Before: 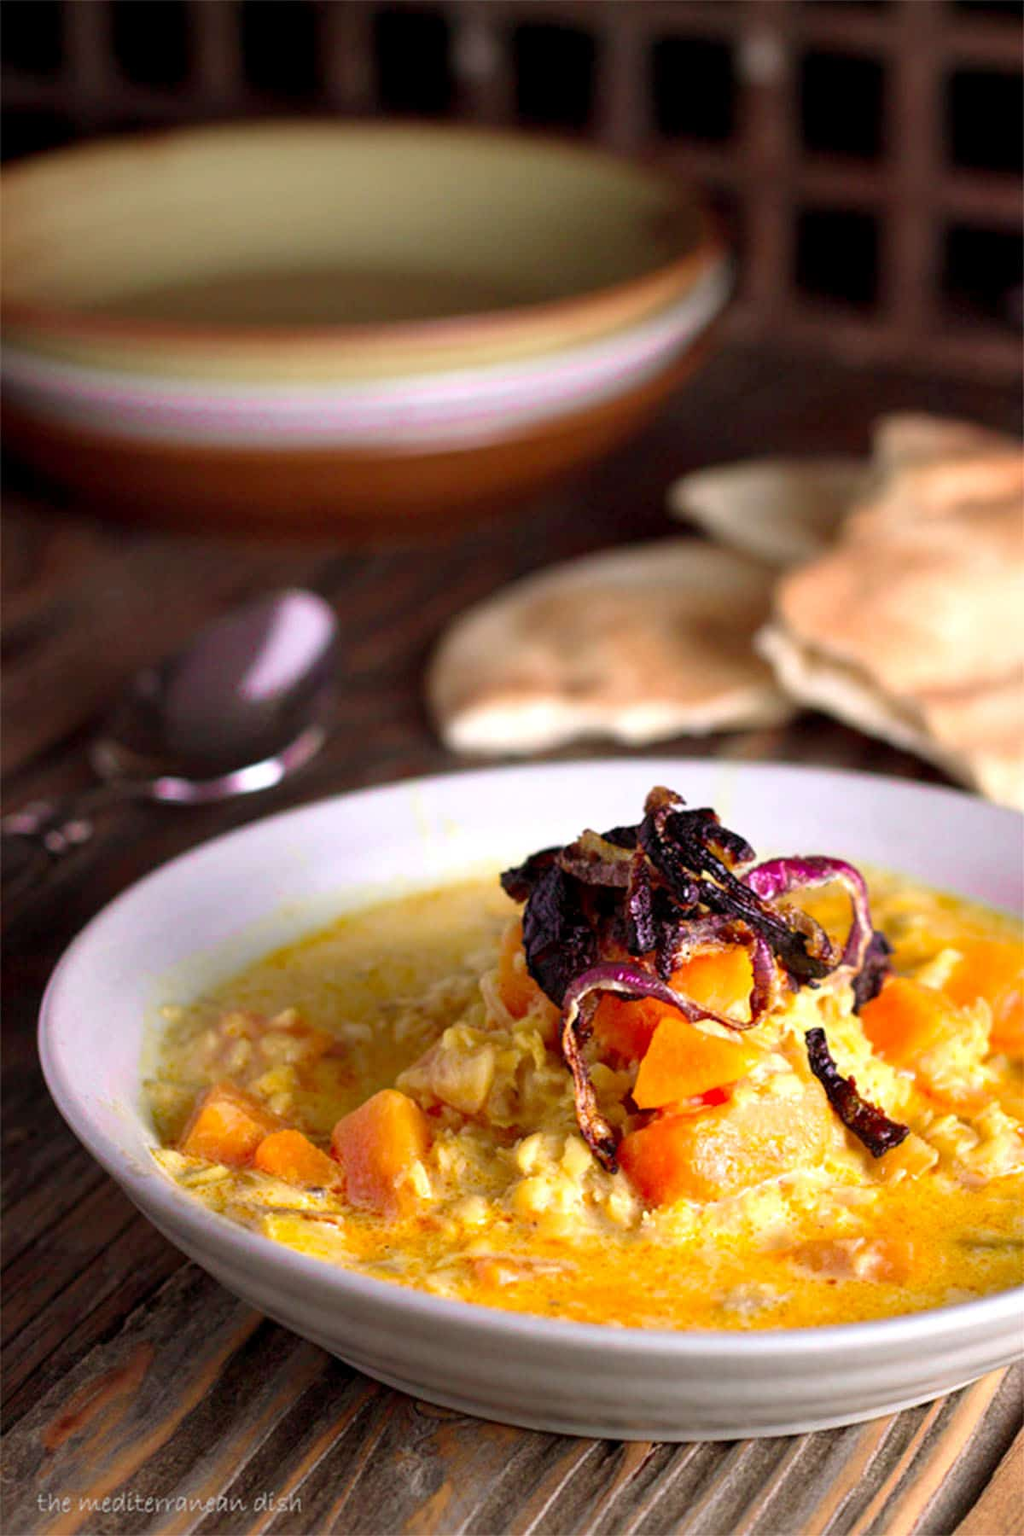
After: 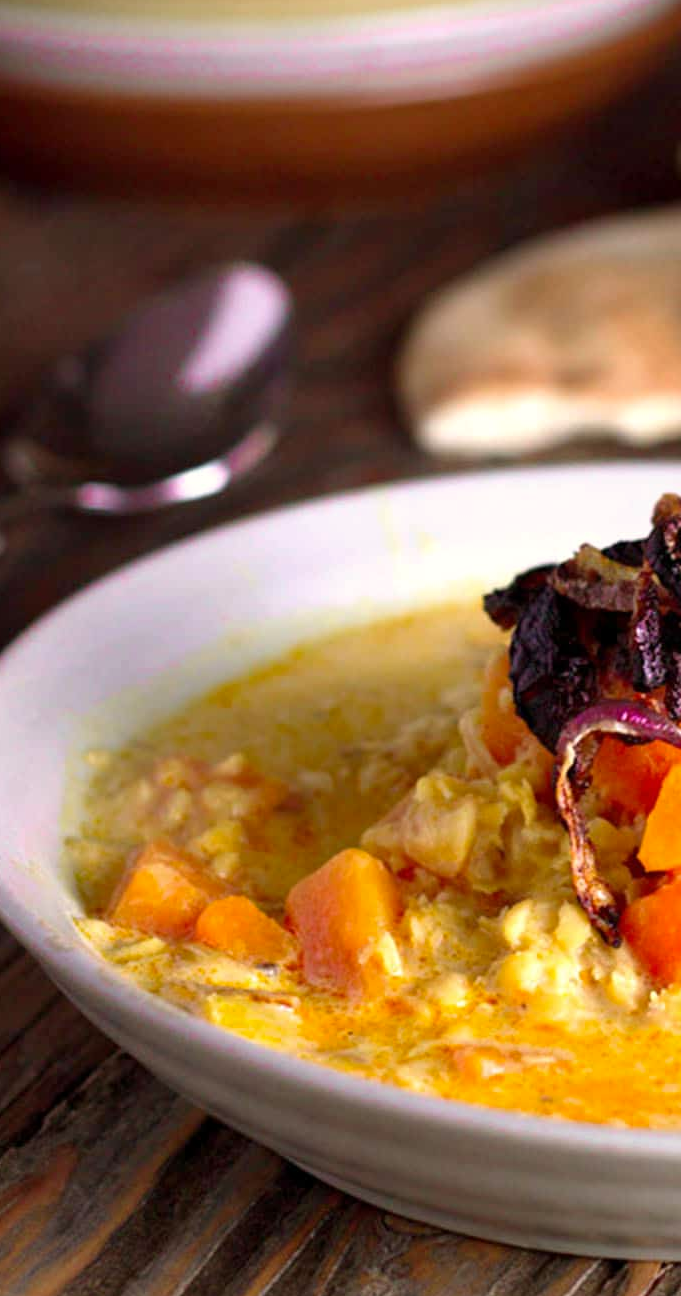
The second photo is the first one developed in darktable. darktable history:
crop: left 8.592%, top 23.79%, right 34.614%, bottom 4.161%
color correction: highlights b* 2.93
